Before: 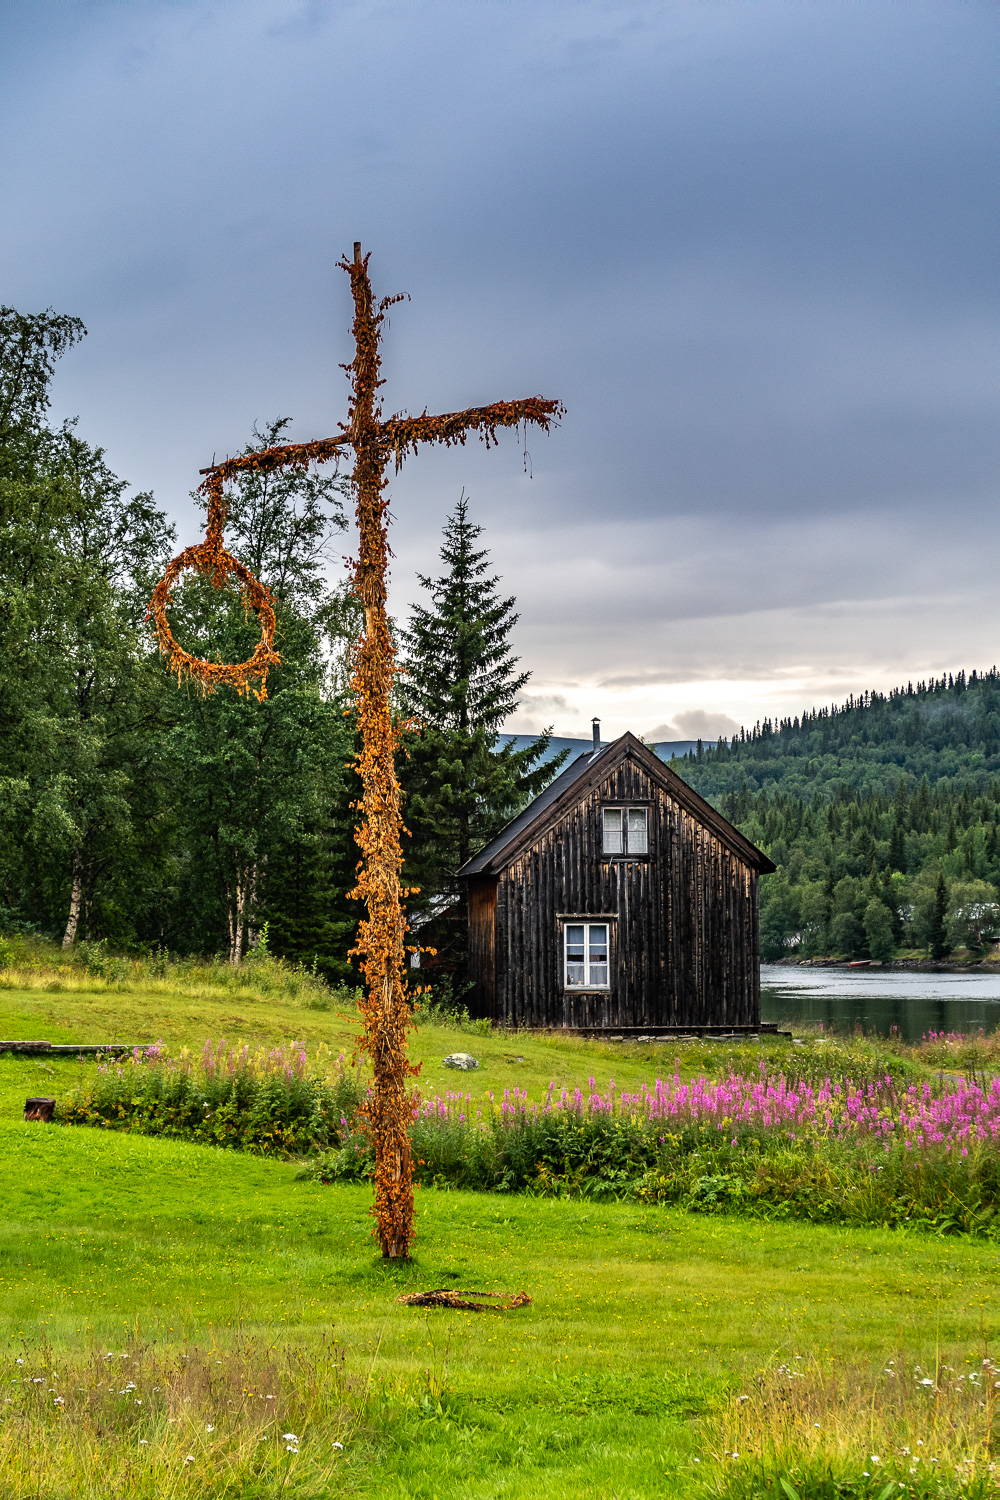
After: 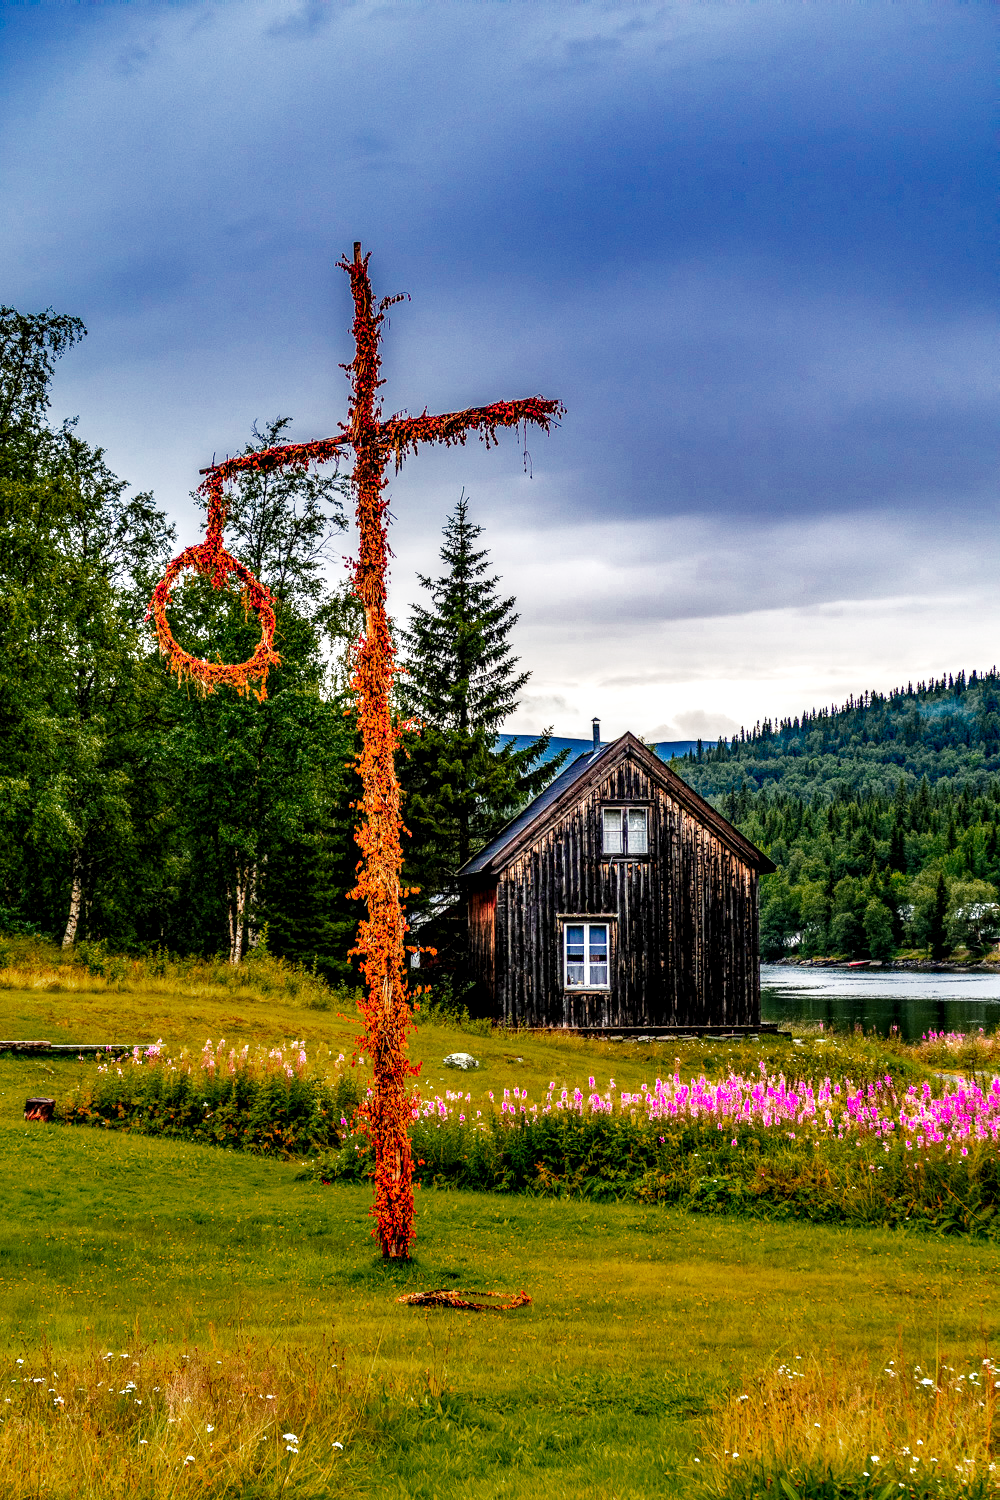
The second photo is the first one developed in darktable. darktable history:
local contrast: highlights 22%, shadows 72%, detail 170%
base curve: curves: ch0 [(0, 0) (0.028, 0.03) (0.121, 0.232) (0.46, 0.748) (0.859, 0.968) (1, 1)], preserve colors none
color zones: curves: ch0 [(0, 0.553) (0.123, 0.58) (0.23, 0.419) (0.468, 0.155) (0.605, 0.132) (0.723, 0.063) (0.833, 0.172) (0.921, 0.468)]; ch1 [(0.025, 0.645) (0.229, 0.584) (0.326, 0.551) (0.537, 0.446) (0.599, 0.911) (0.708, 1) (0.805, 0.944)]; ch2 [(0.086, 0.468) (0.254, 0.464) (0.638, 0.564) (0.702, 0.592) (0.768, 0.564)], mix 26.58%
